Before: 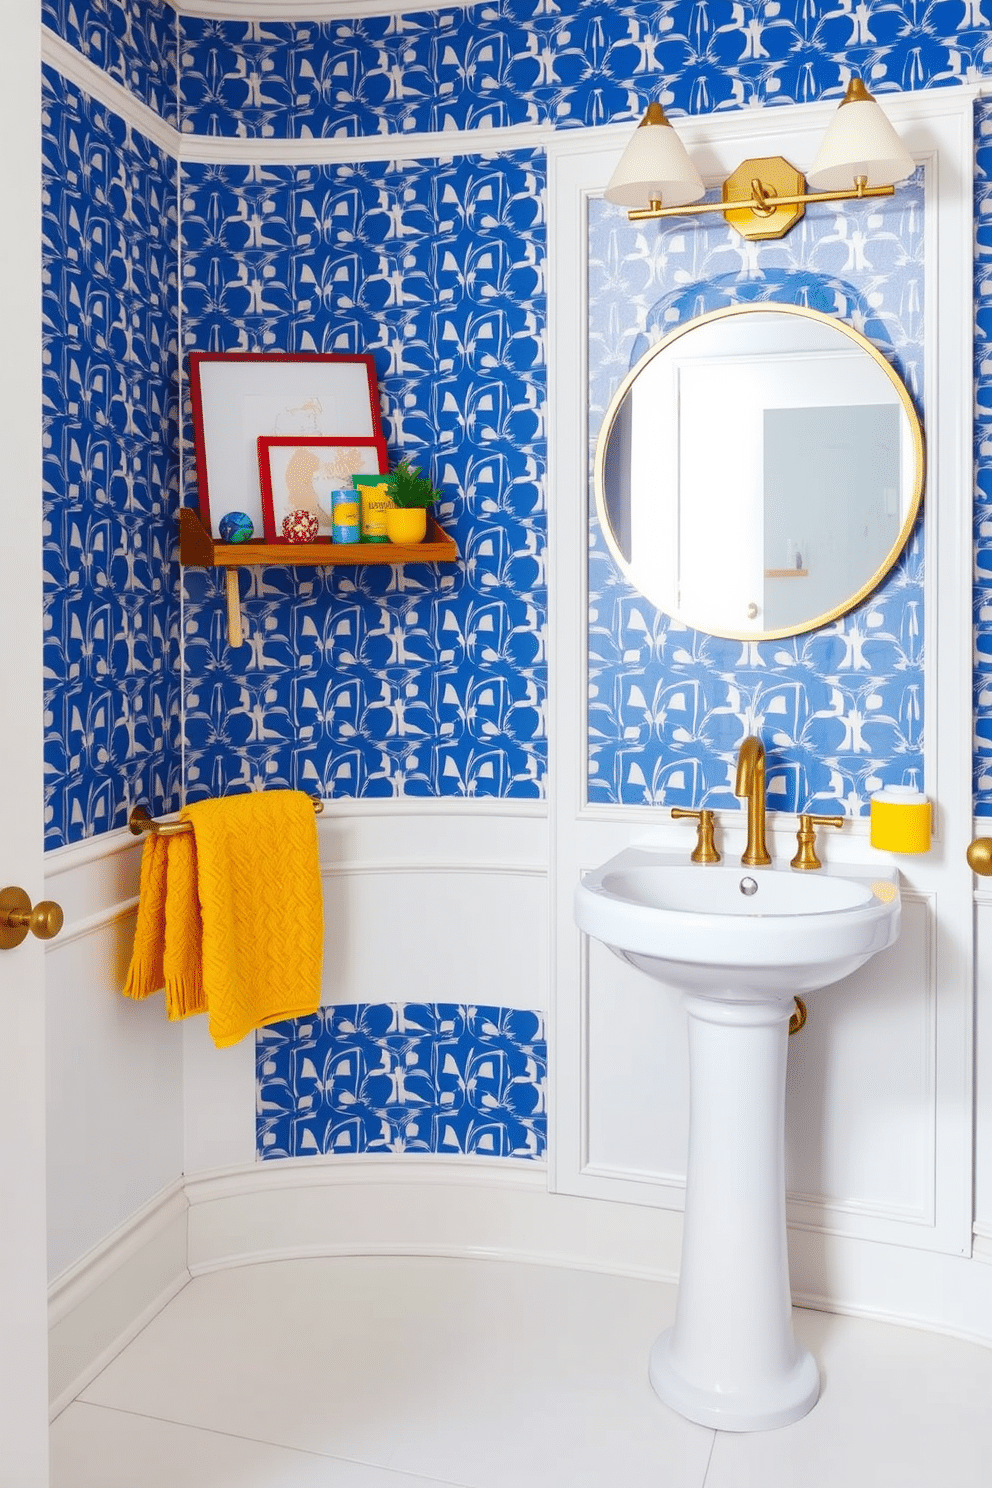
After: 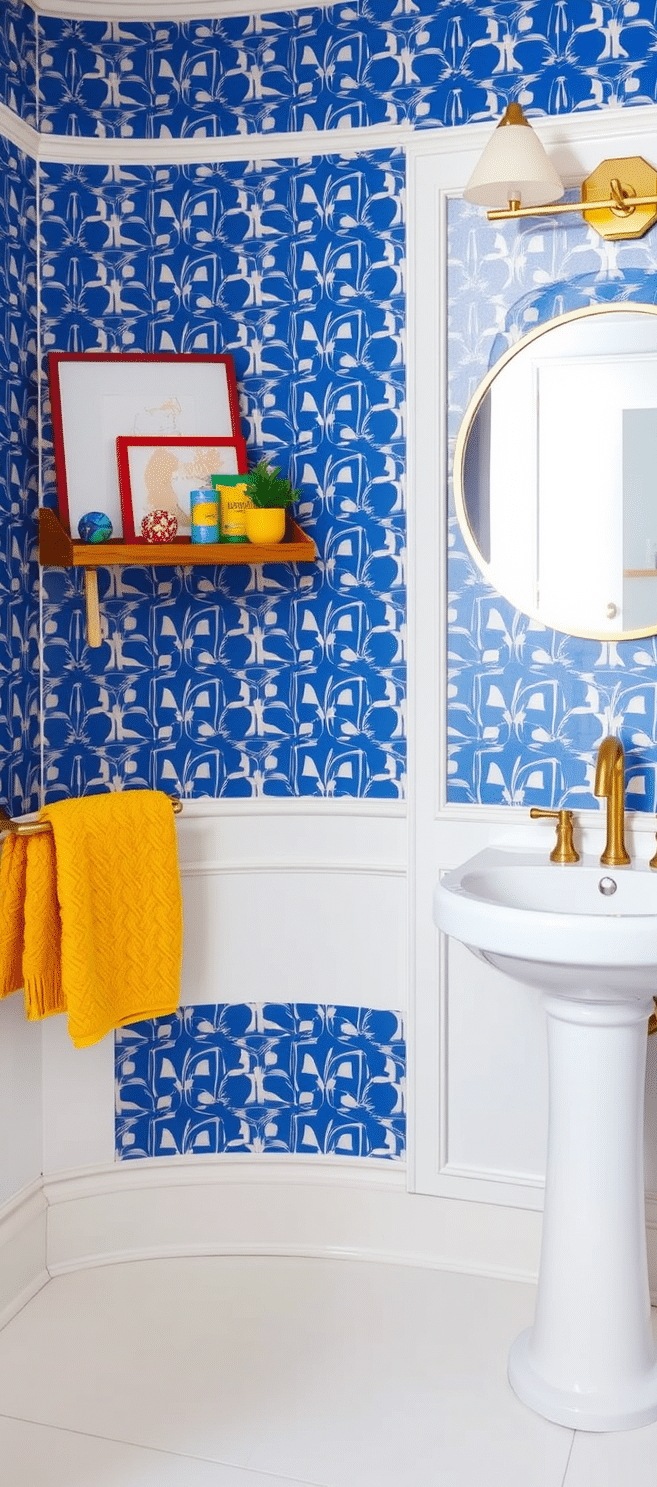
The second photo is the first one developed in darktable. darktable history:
crop and rotate: left 14.295%, right 19.381%
